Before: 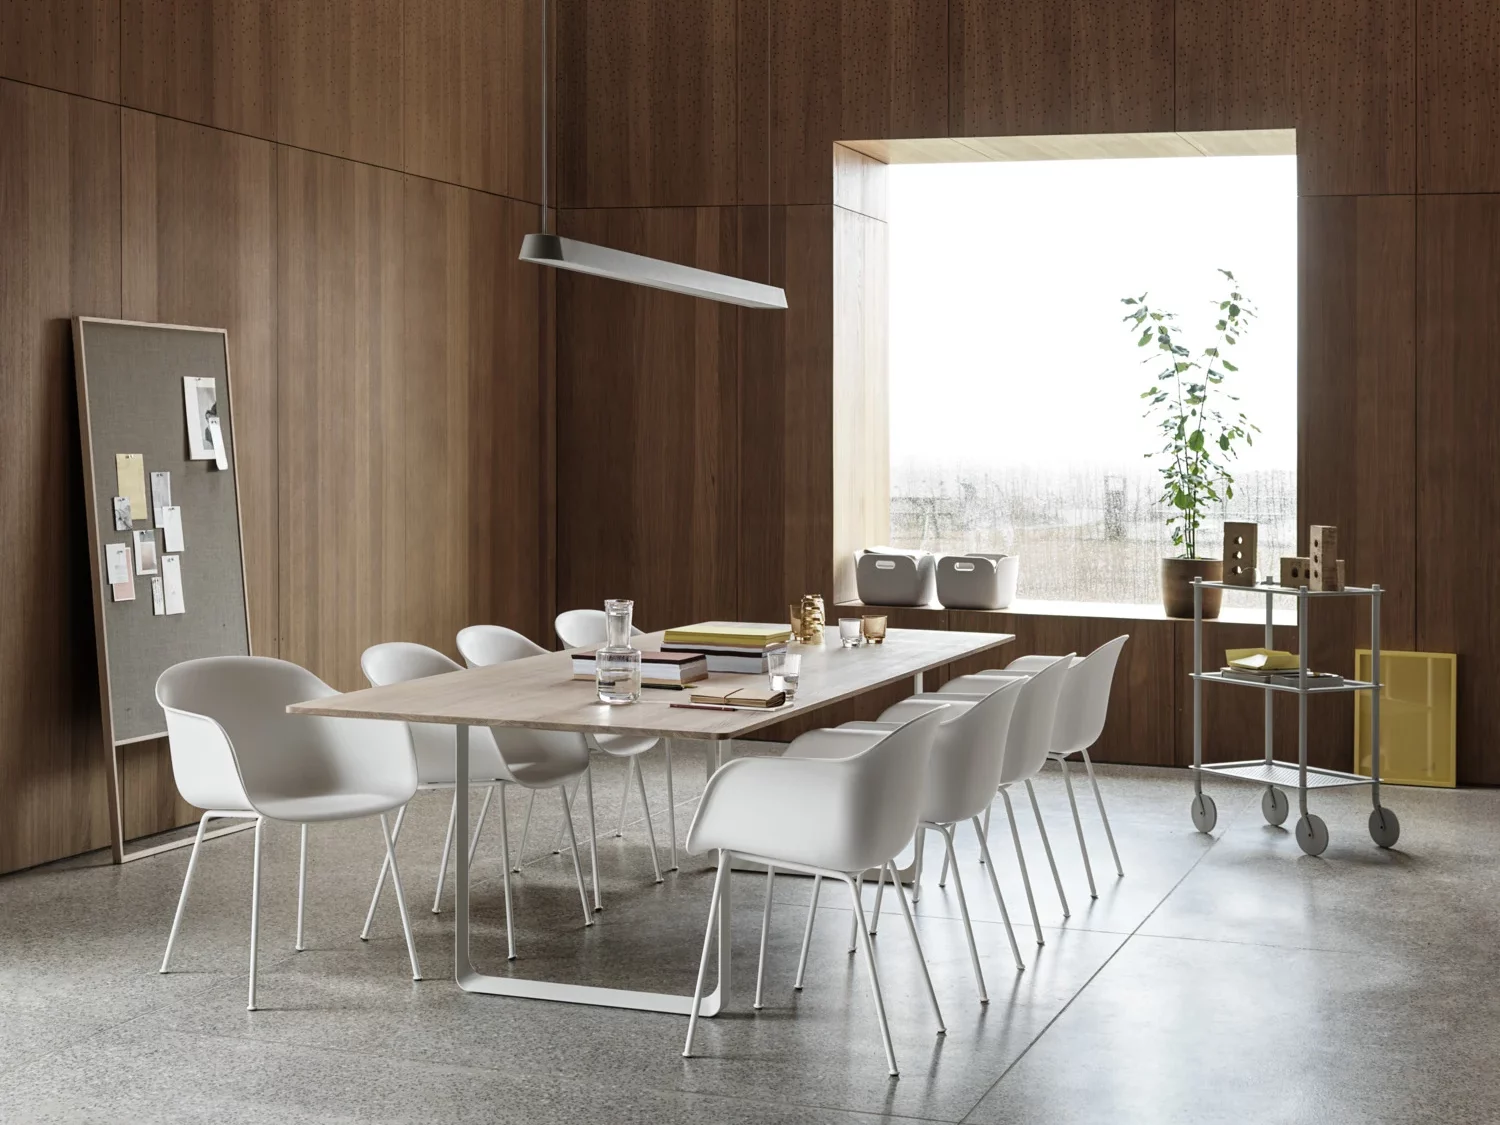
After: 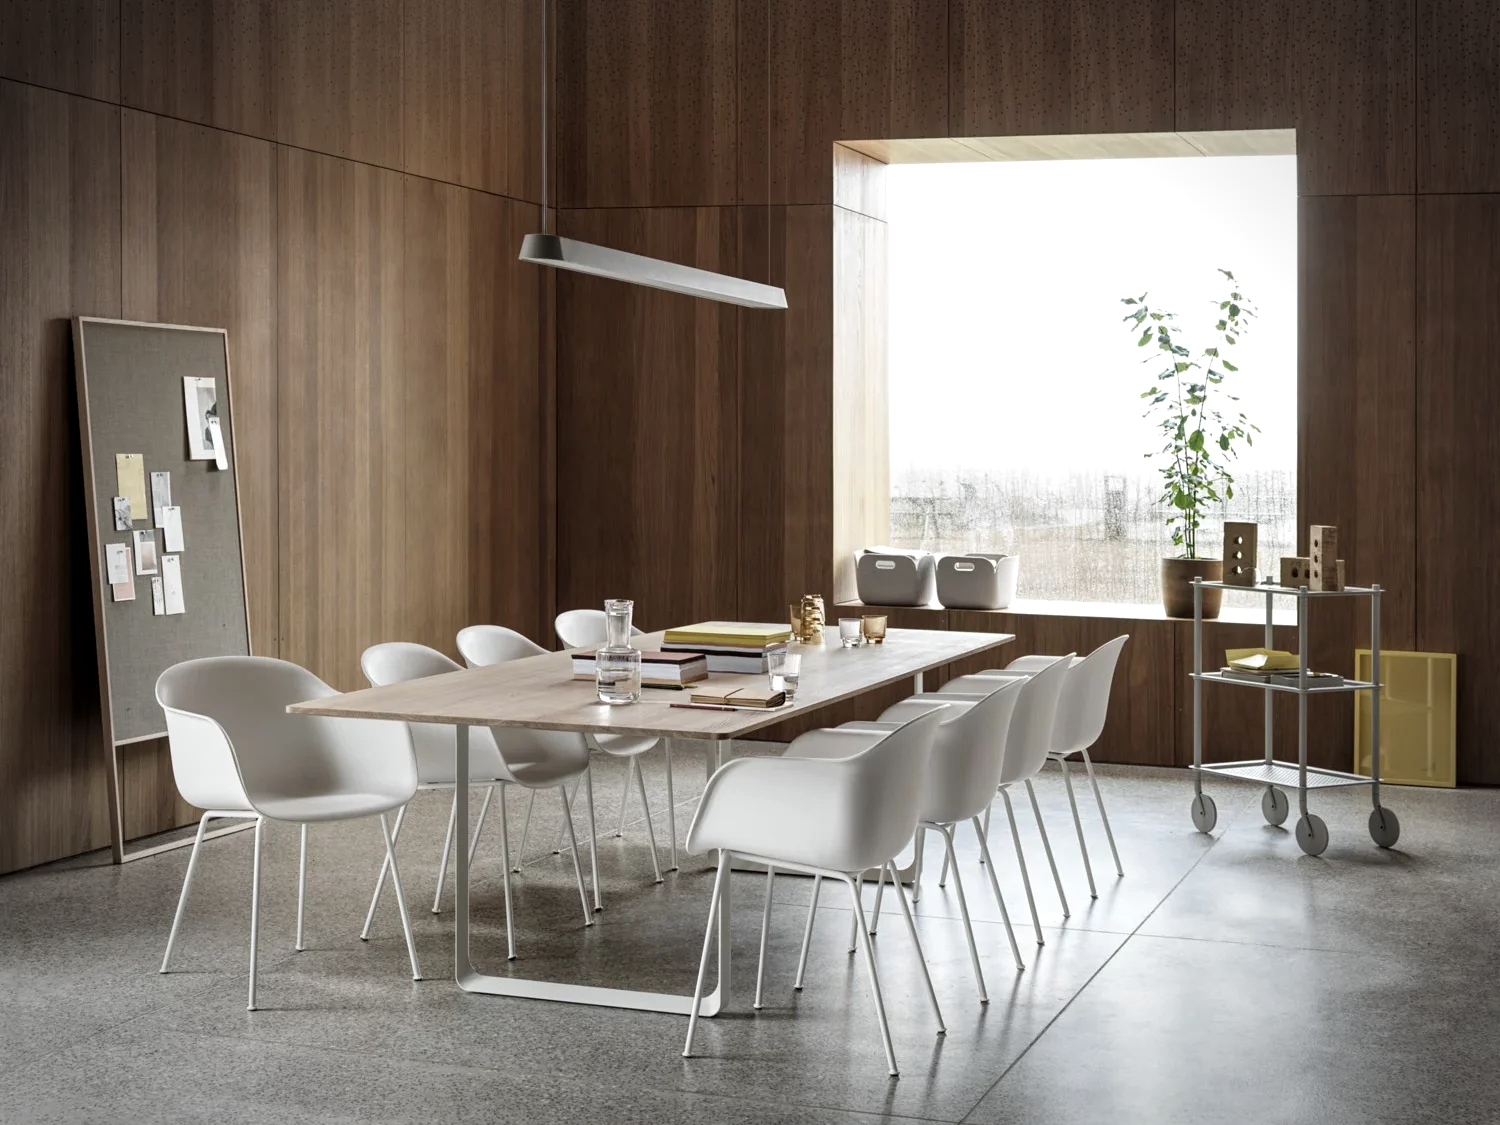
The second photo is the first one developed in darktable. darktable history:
local contrast: highlights 106%, shadows 99%, detail 120%, midtone range 0.2
vignetting: automatic ratio true
haze removal: strength 0.027, distance 0.257, compatibility mode true, adaptive false
